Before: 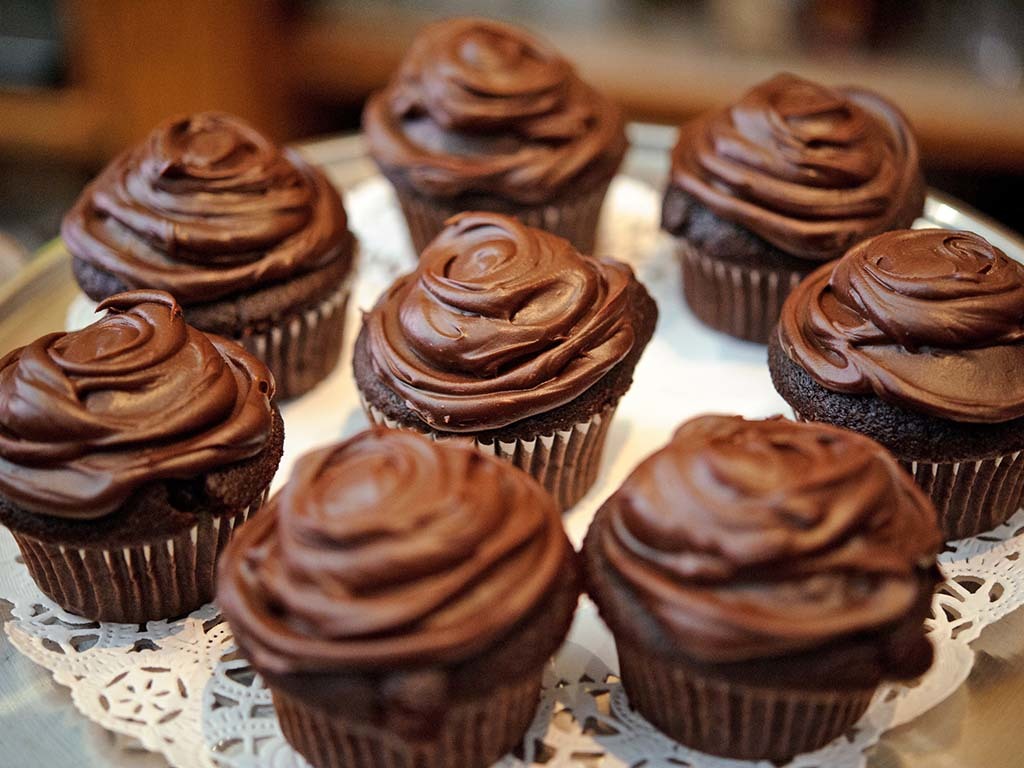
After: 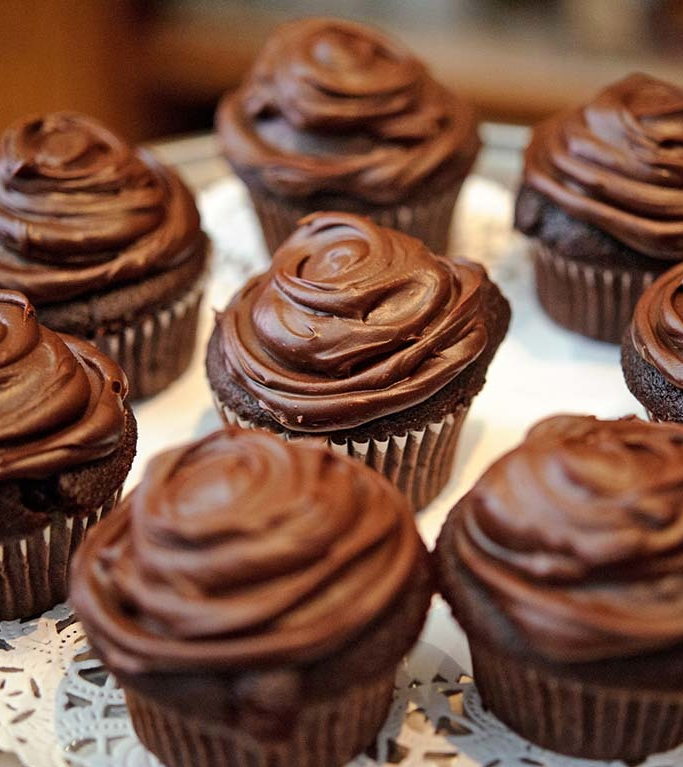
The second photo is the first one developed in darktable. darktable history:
crop and rotate: left 14.412%, right 18.879%
